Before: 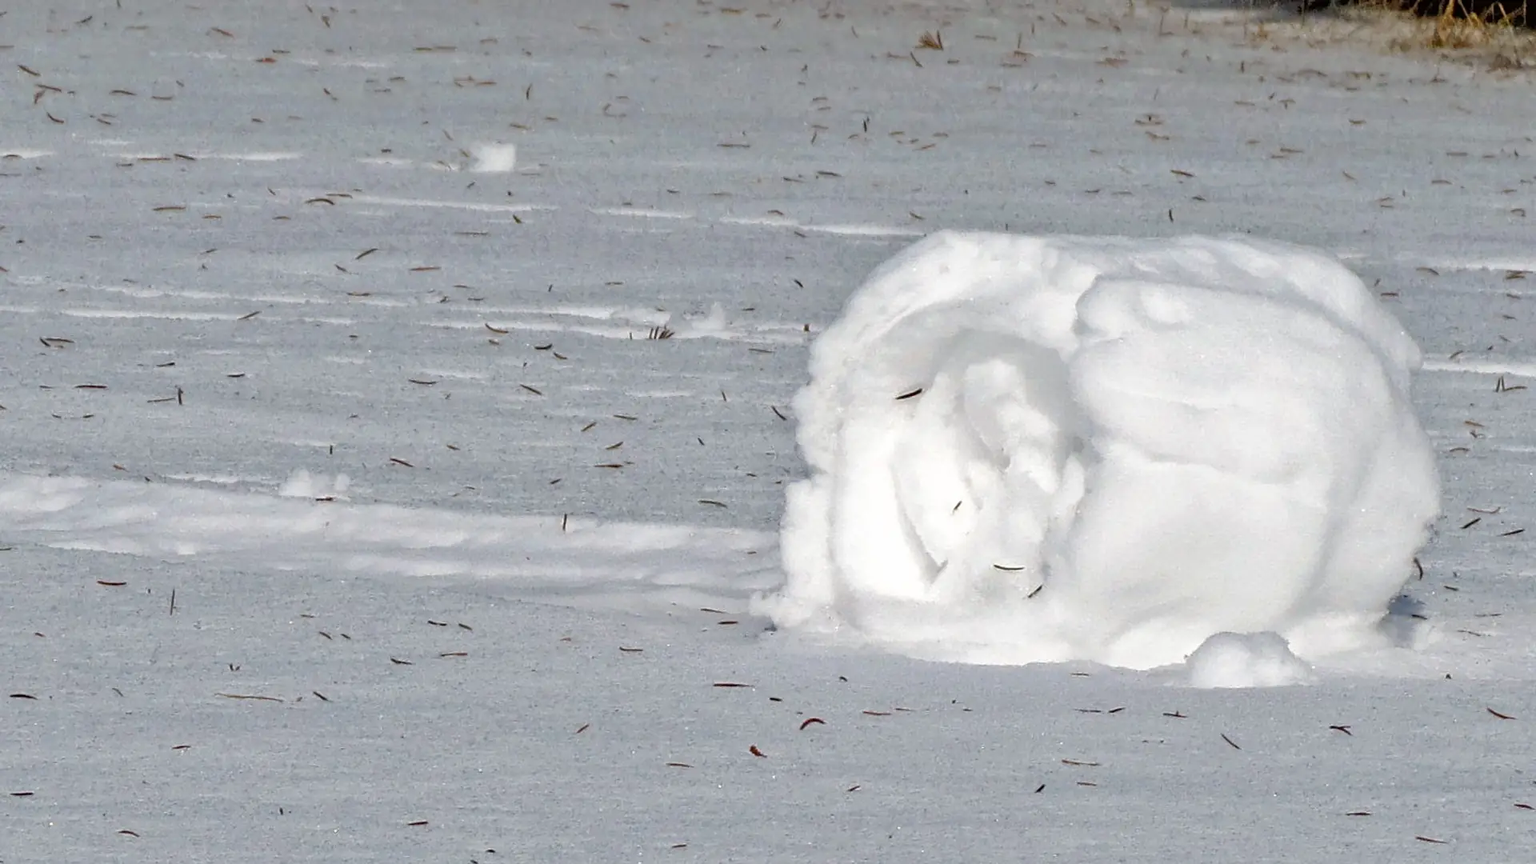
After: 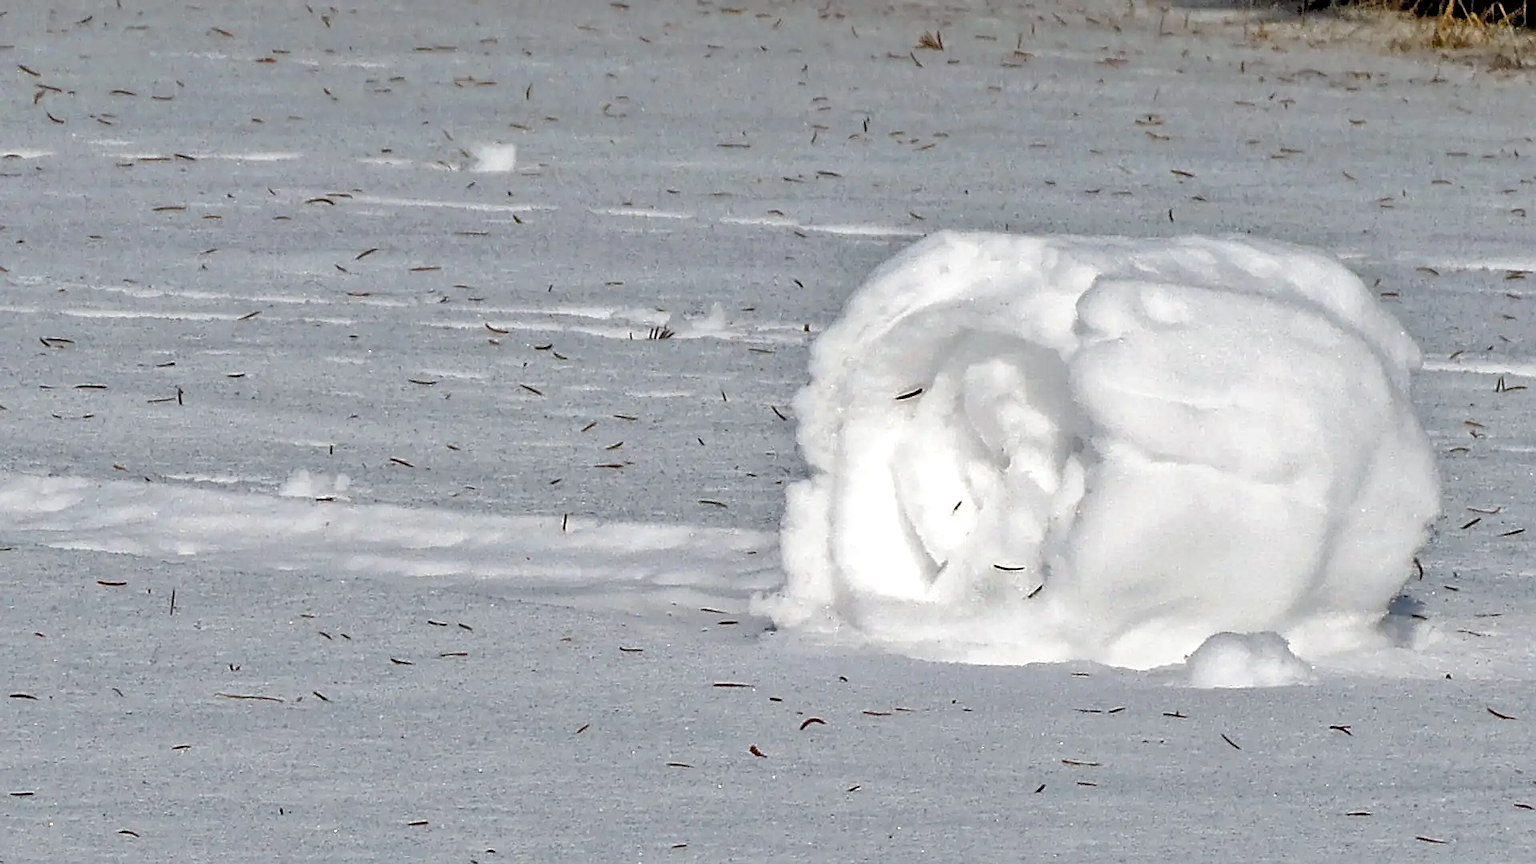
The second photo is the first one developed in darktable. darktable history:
shadows and highlights: shadows 37.34, highlights -27.8, soften with gaussian
local contrast: highlights 100%, shadows 101%, detail 119%, midtone range 0.2
sharpen: on, module defaults
tone equalizer: on, module defaults
